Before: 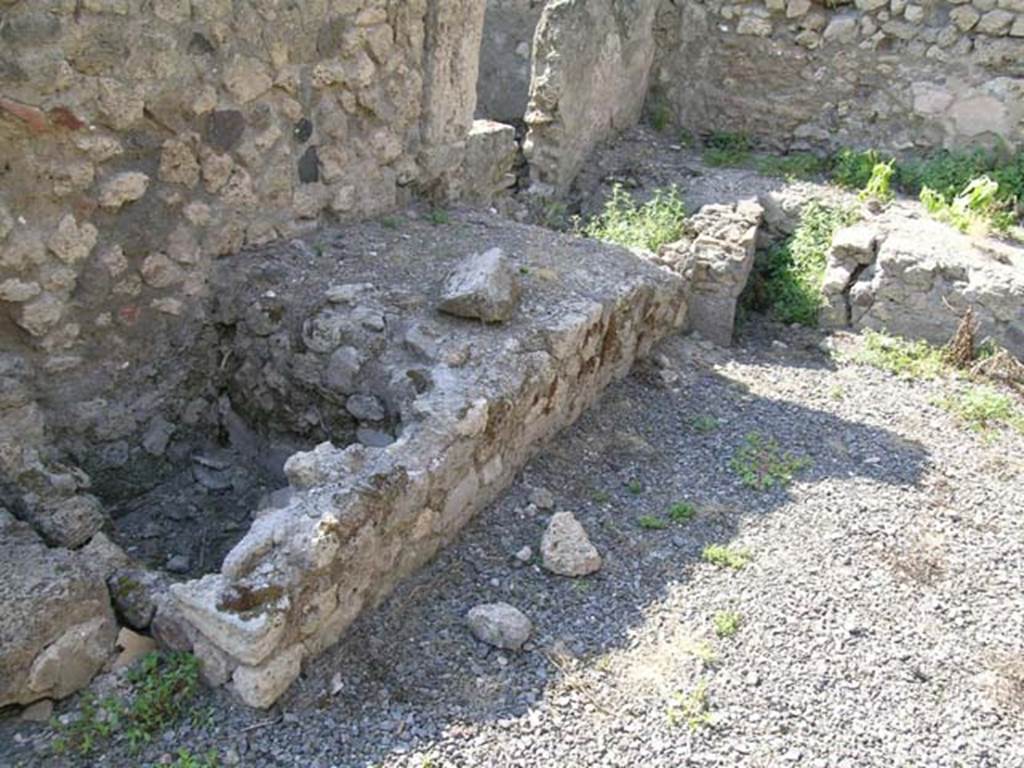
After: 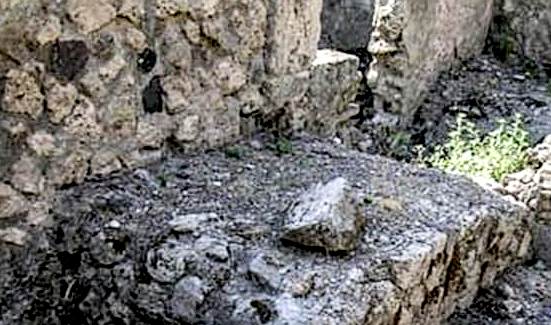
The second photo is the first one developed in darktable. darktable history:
crop: left 15.239%, top 9.209%, right 30.929%, bottom 48.417%
haze removal: compatibility mode true, adaptive false
filmic rgb: black relative exposure -5.02 EV, white relative exposure 3.96 EV, threshold 2.97 EV, hardness 2.9, contrast 1.3, highlights saturation mix -29.89%, enable highlight reconstruction true
sharpen: on, module defaults
local contrast: highlights 60%, shadows 63%, detail 160%
exposure: black level correction 0.009, exposure 0.122 EV, compensate highlight preservation false
